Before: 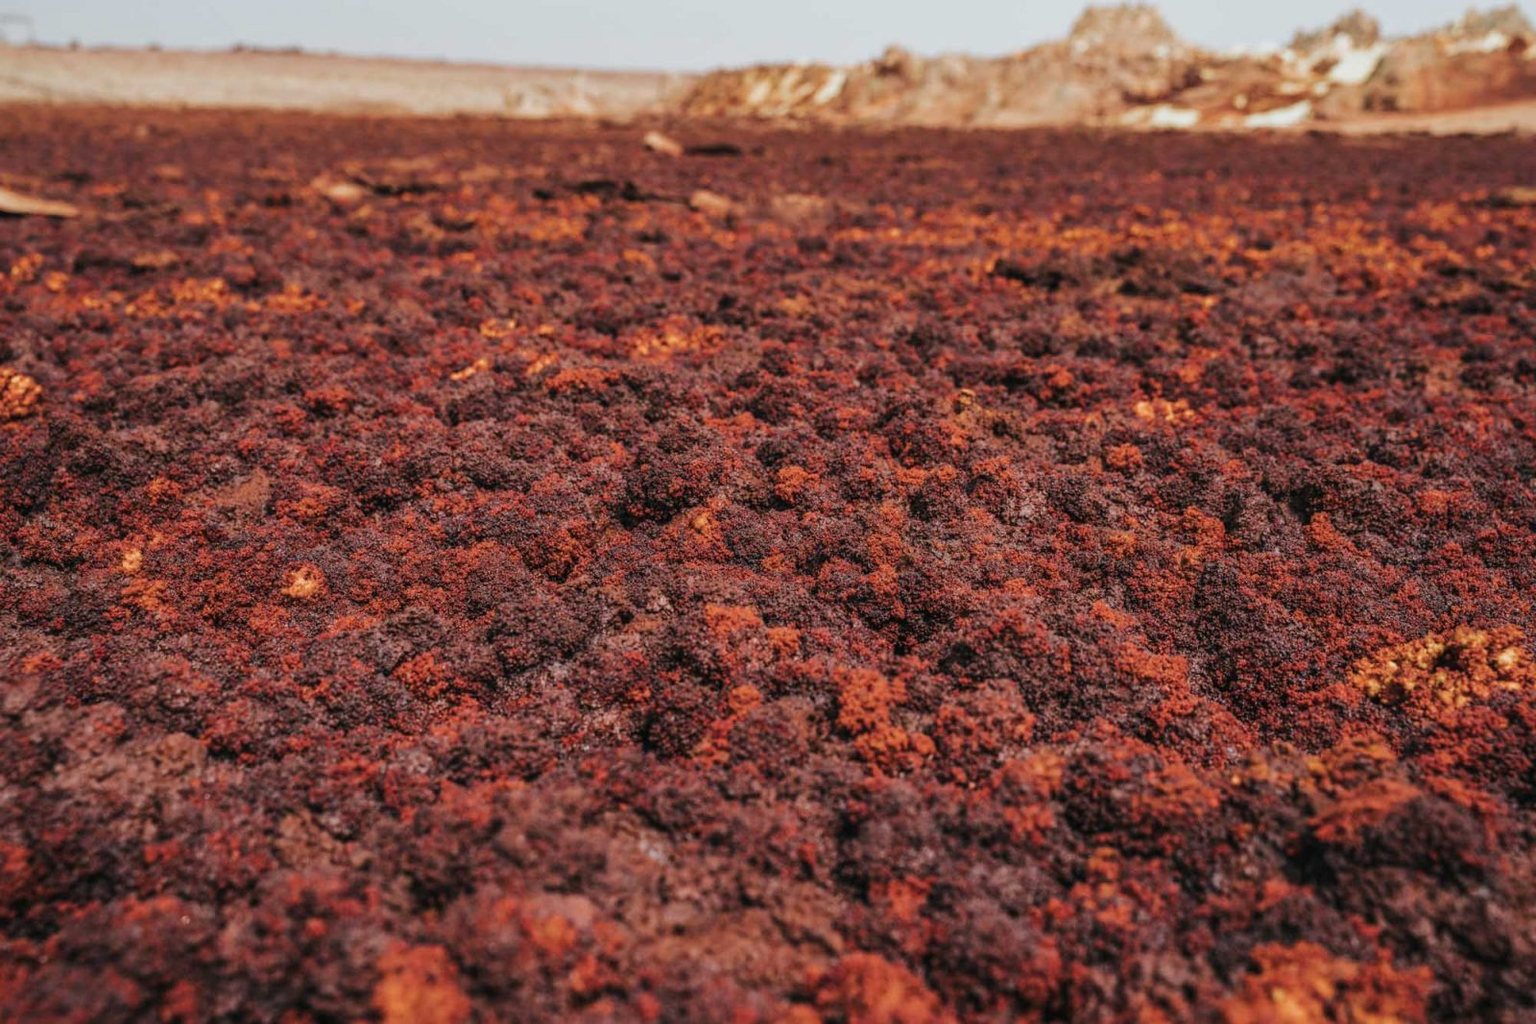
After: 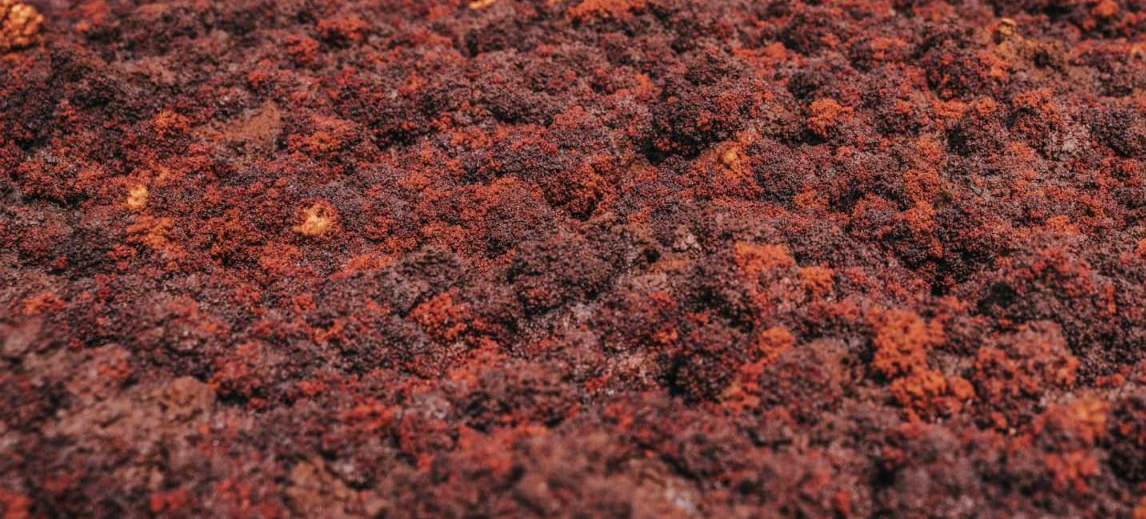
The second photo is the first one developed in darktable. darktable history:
crop: top 36.325%, right 28.336%, bottom 14.999%
